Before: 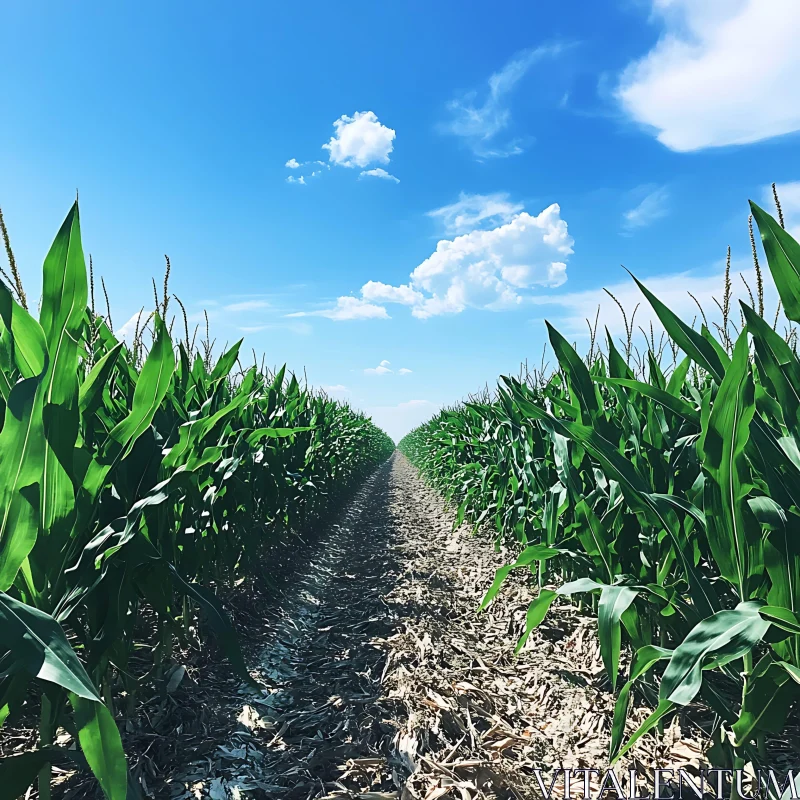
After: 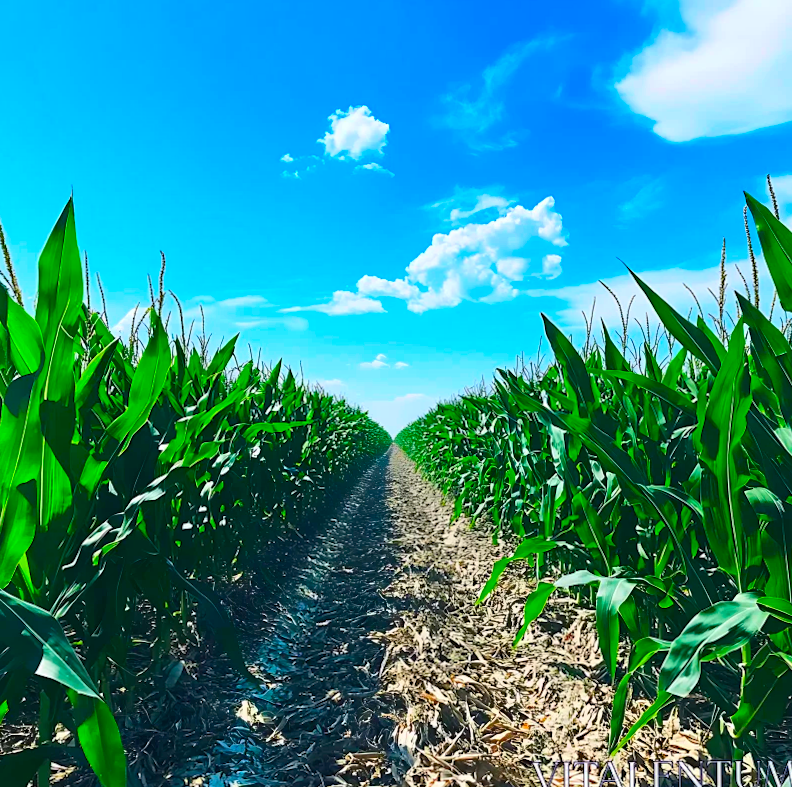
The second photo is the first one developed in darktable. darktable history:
contrast brightness saturation: saturation 0.5
rotate and perspective: rotation -0.45°, automatic cropping original format, crop left 0.008, crop right 0.992, crop top 0.012, crop bottom 0.988
color balance rgb: linear chroma grading › global chroma 15%, perceptual saturation grading › global saturation 30%
